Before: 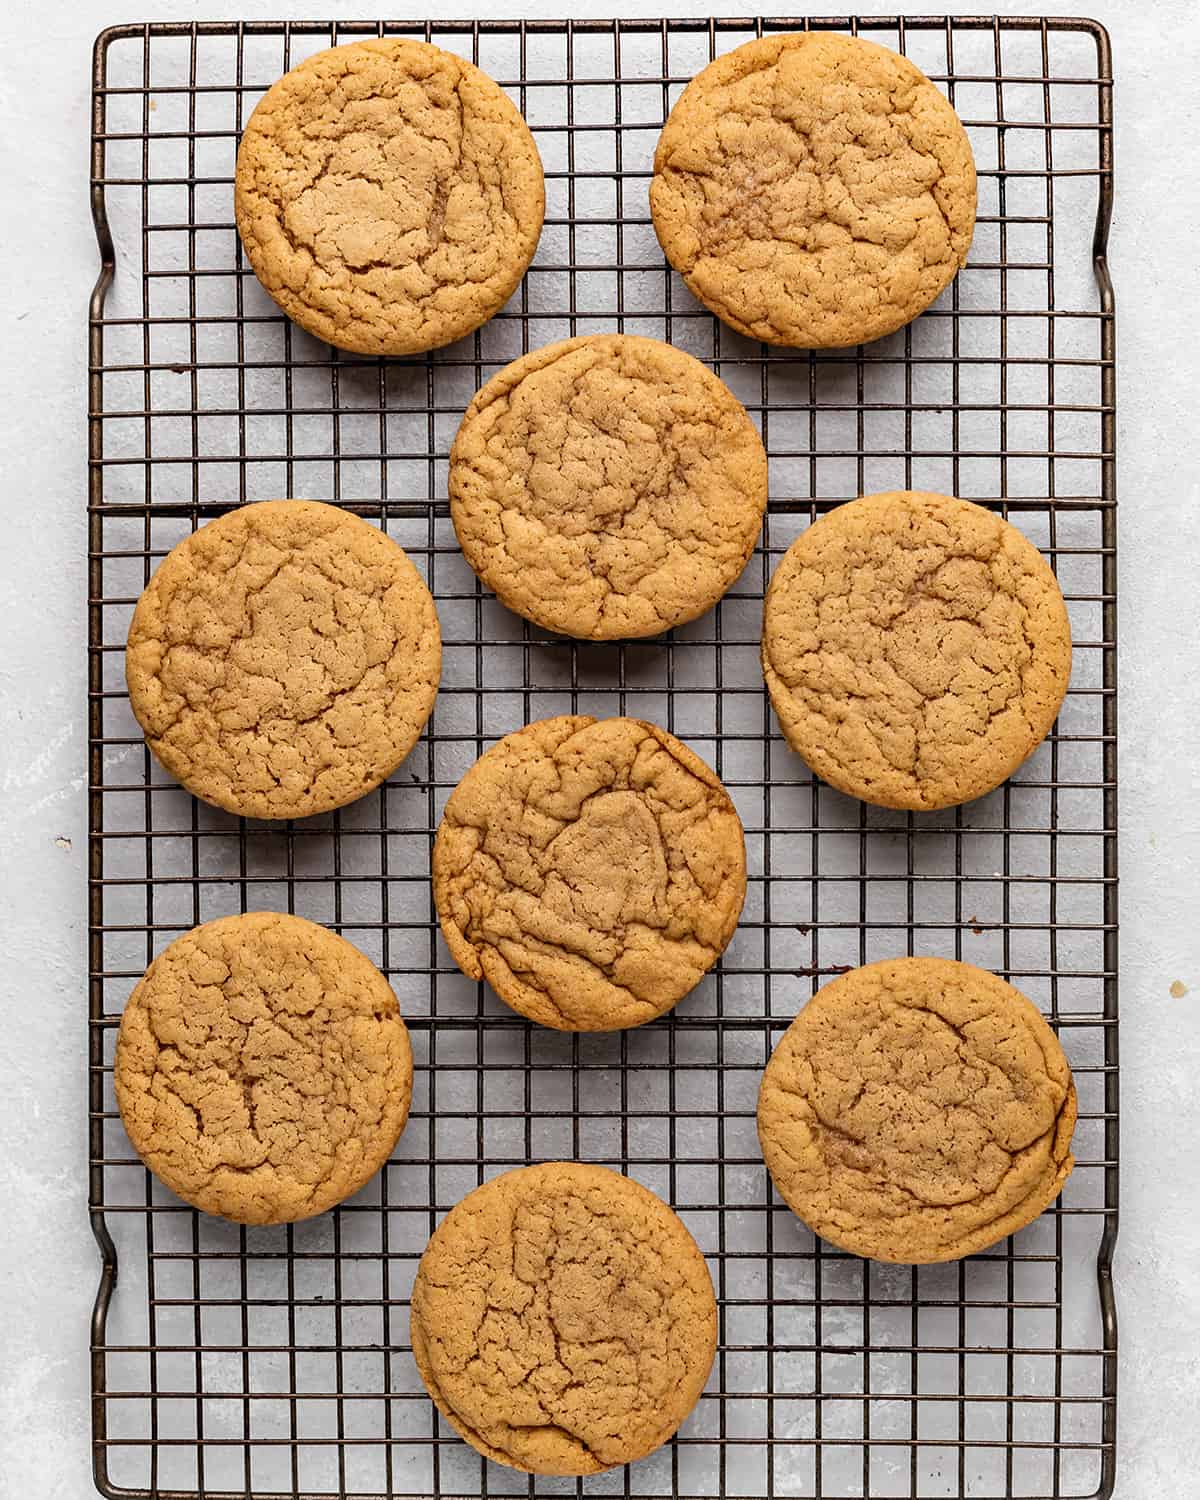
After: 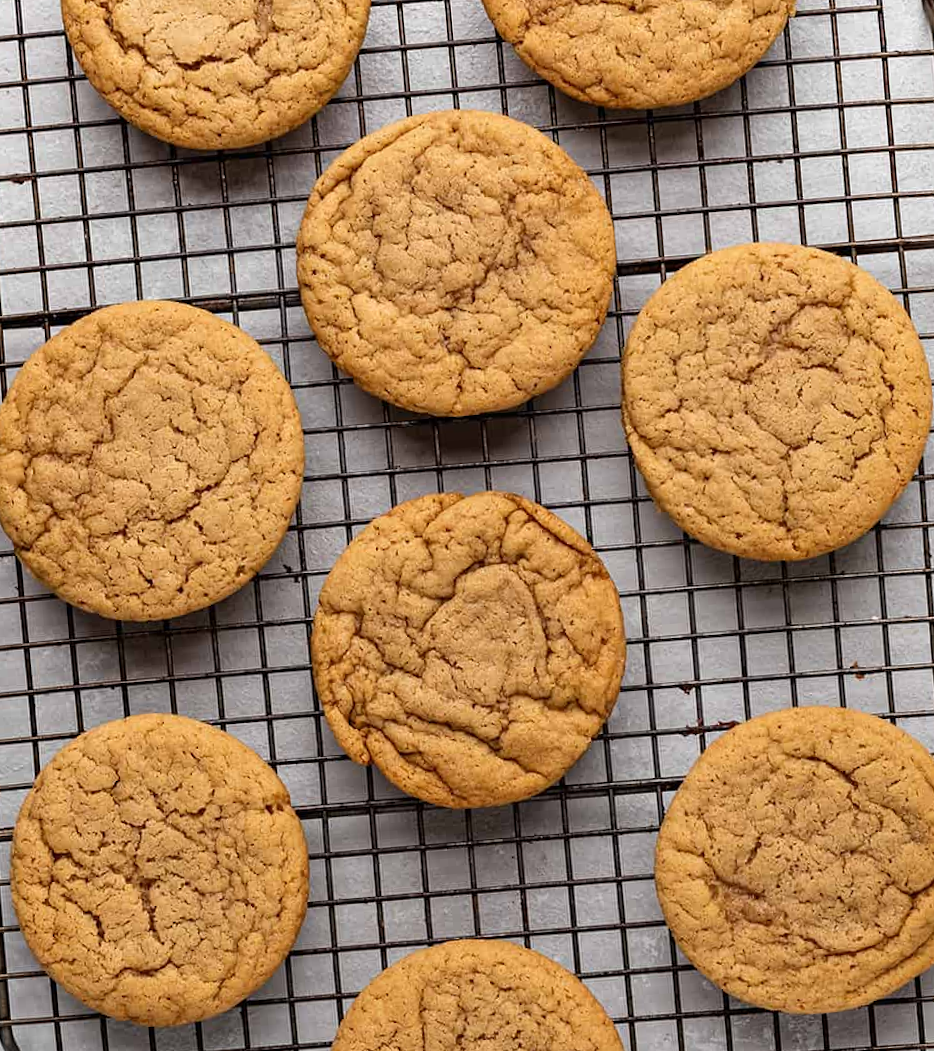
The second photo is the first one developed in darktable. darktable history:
rotate and perspective: rotation -4.57°, crop left 0.054, crop right 0.944, crop top 0.087, crop bottom 0.914
crop and rotate: left 10.071%, top 10.071%, right 10.02%, bottom 10.02%
